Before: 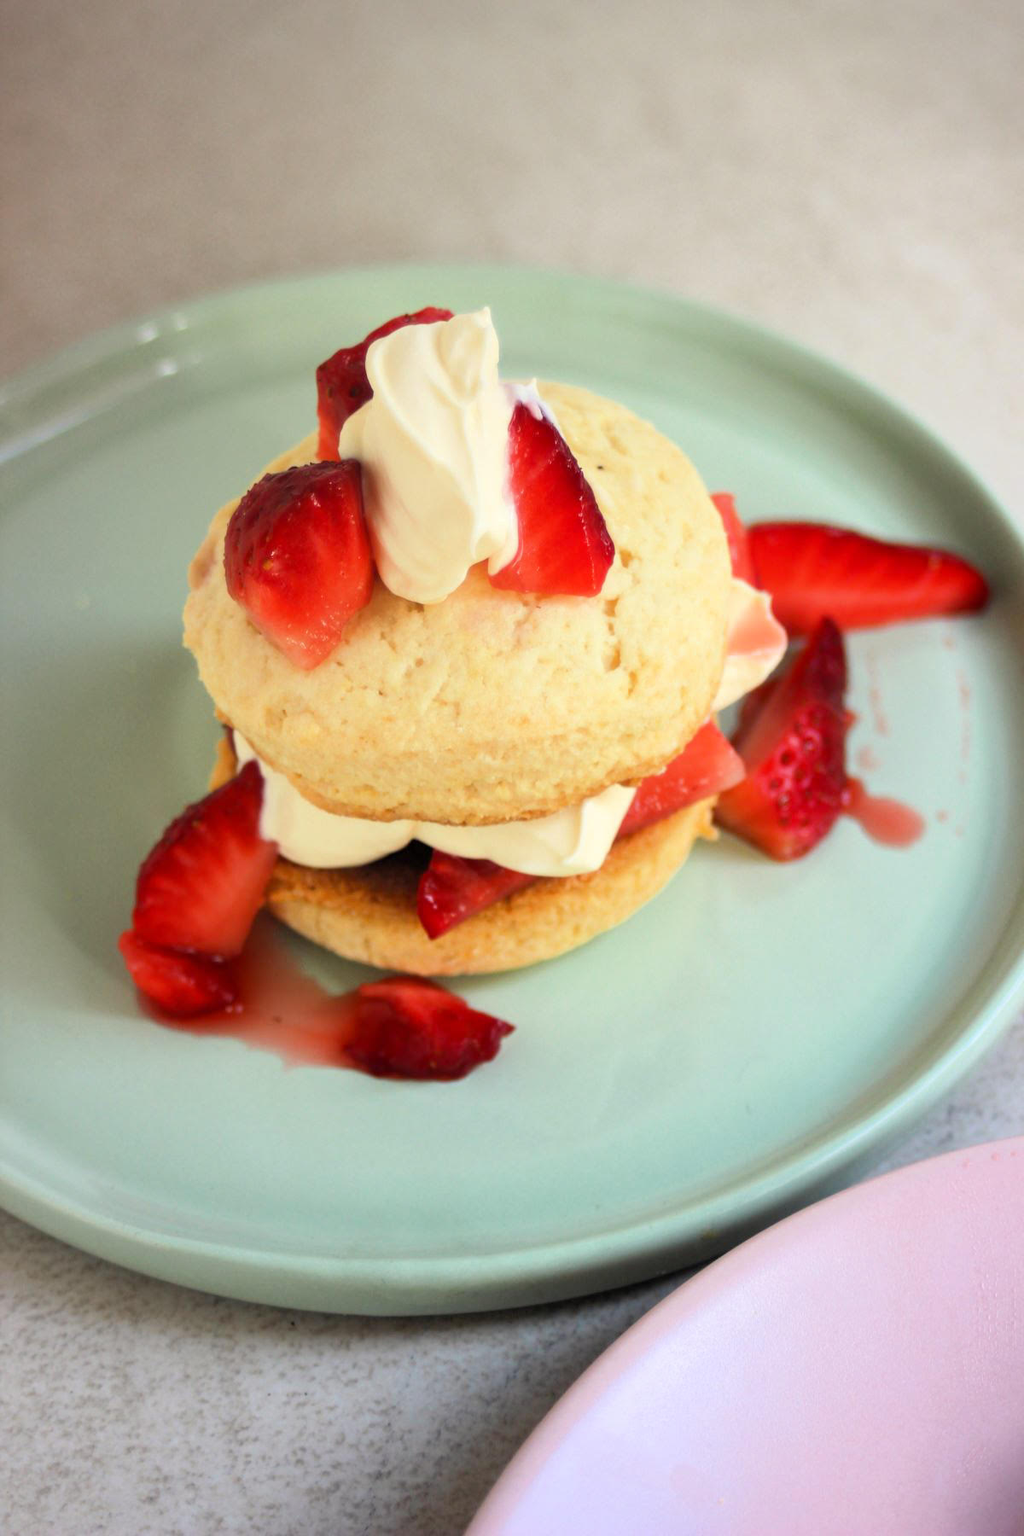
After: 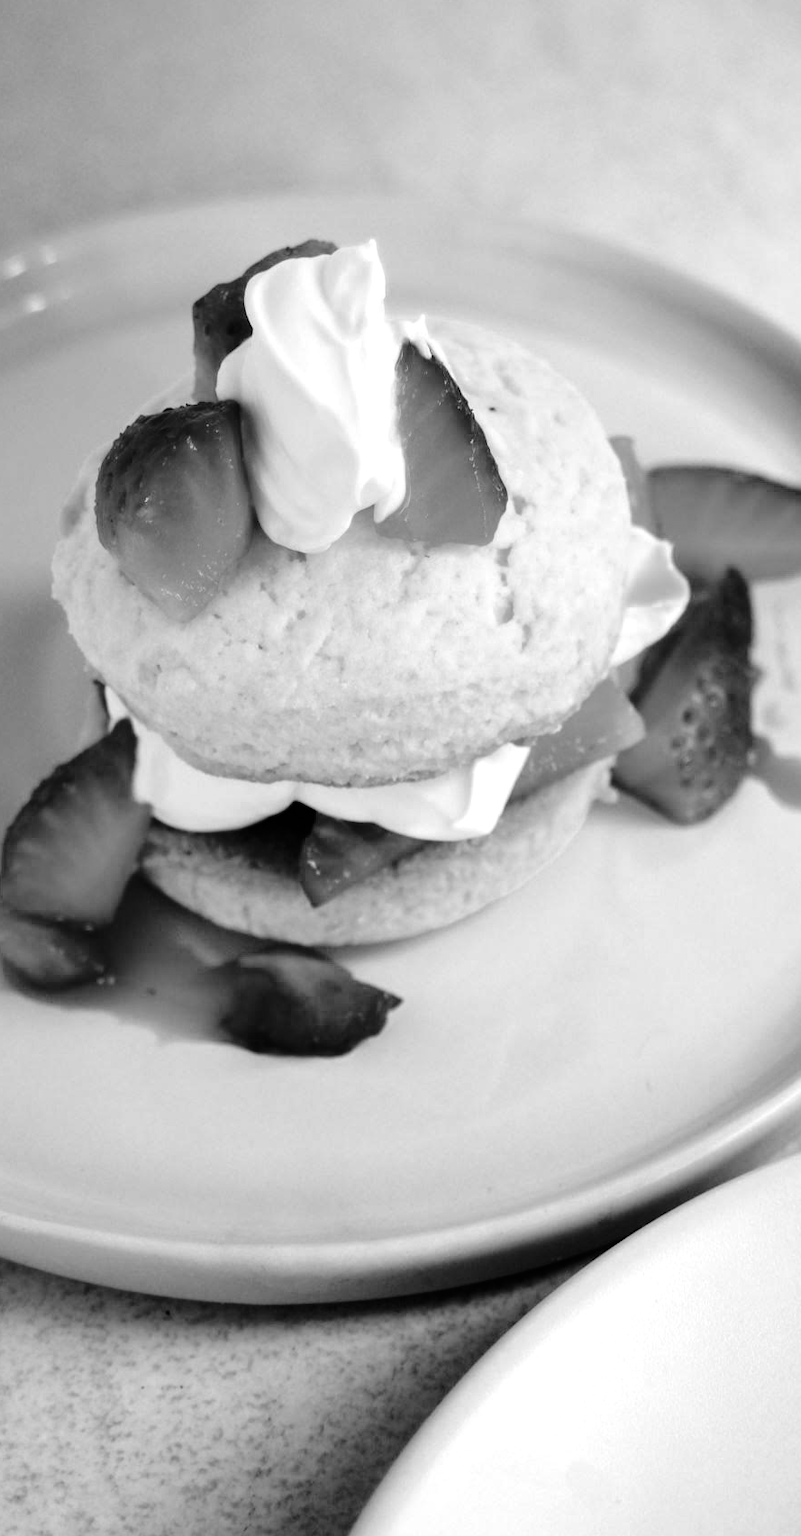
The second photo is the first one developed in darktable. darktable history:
fill light: exposure -2 EV, width 8.6
levels: levels [0, 0.498, 0.996]
crop and rotate: left 13.15%, top 5.251%, right 12.609%
tone equalizer: -8 EV -0.417 EV, -7 EV -0.389 EV, -6 EV -0.333 EV, -5 EV -0.222 EV, -3 EV 0.222 EV, -2 EV 0.333 EV, -1 EV 0.389 EV, +0 EV 0.417 EV, edges refinement/feathering 500, mask exposure compensation -1.25 EV, preserve details no
color calibration: output gray [0.21, 0.42, 0.37, 0], gray › normalize channels true, illuminant same as pipeline (D50), adaptation XYZ, x 0.346, y 0.359, gamut compression 0
